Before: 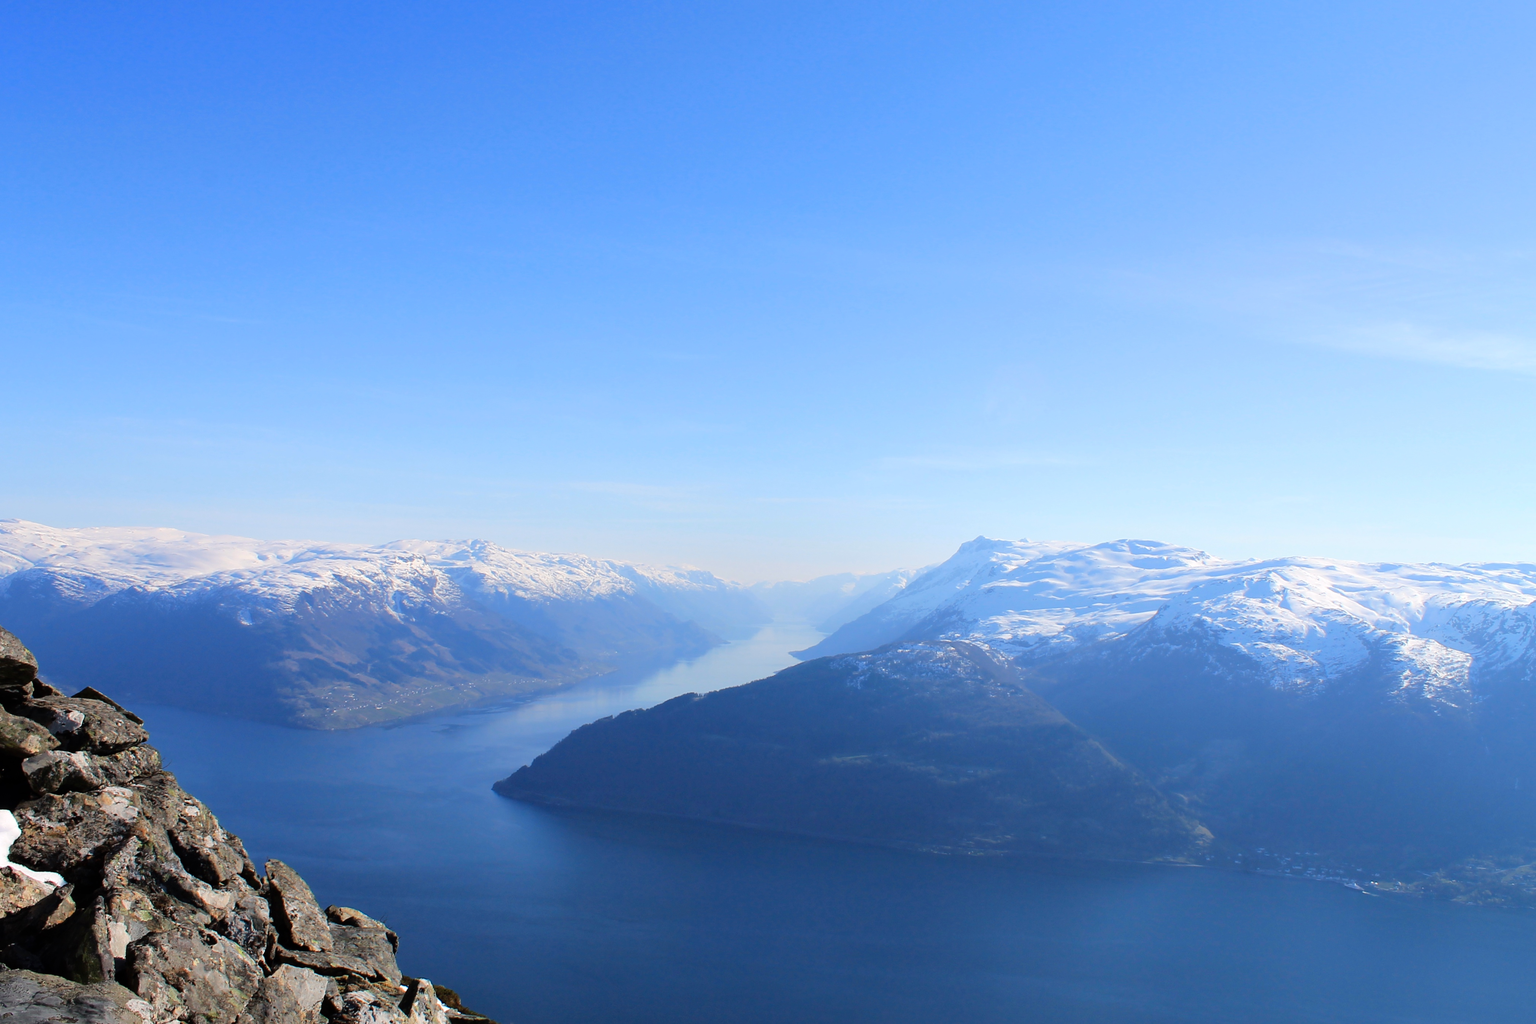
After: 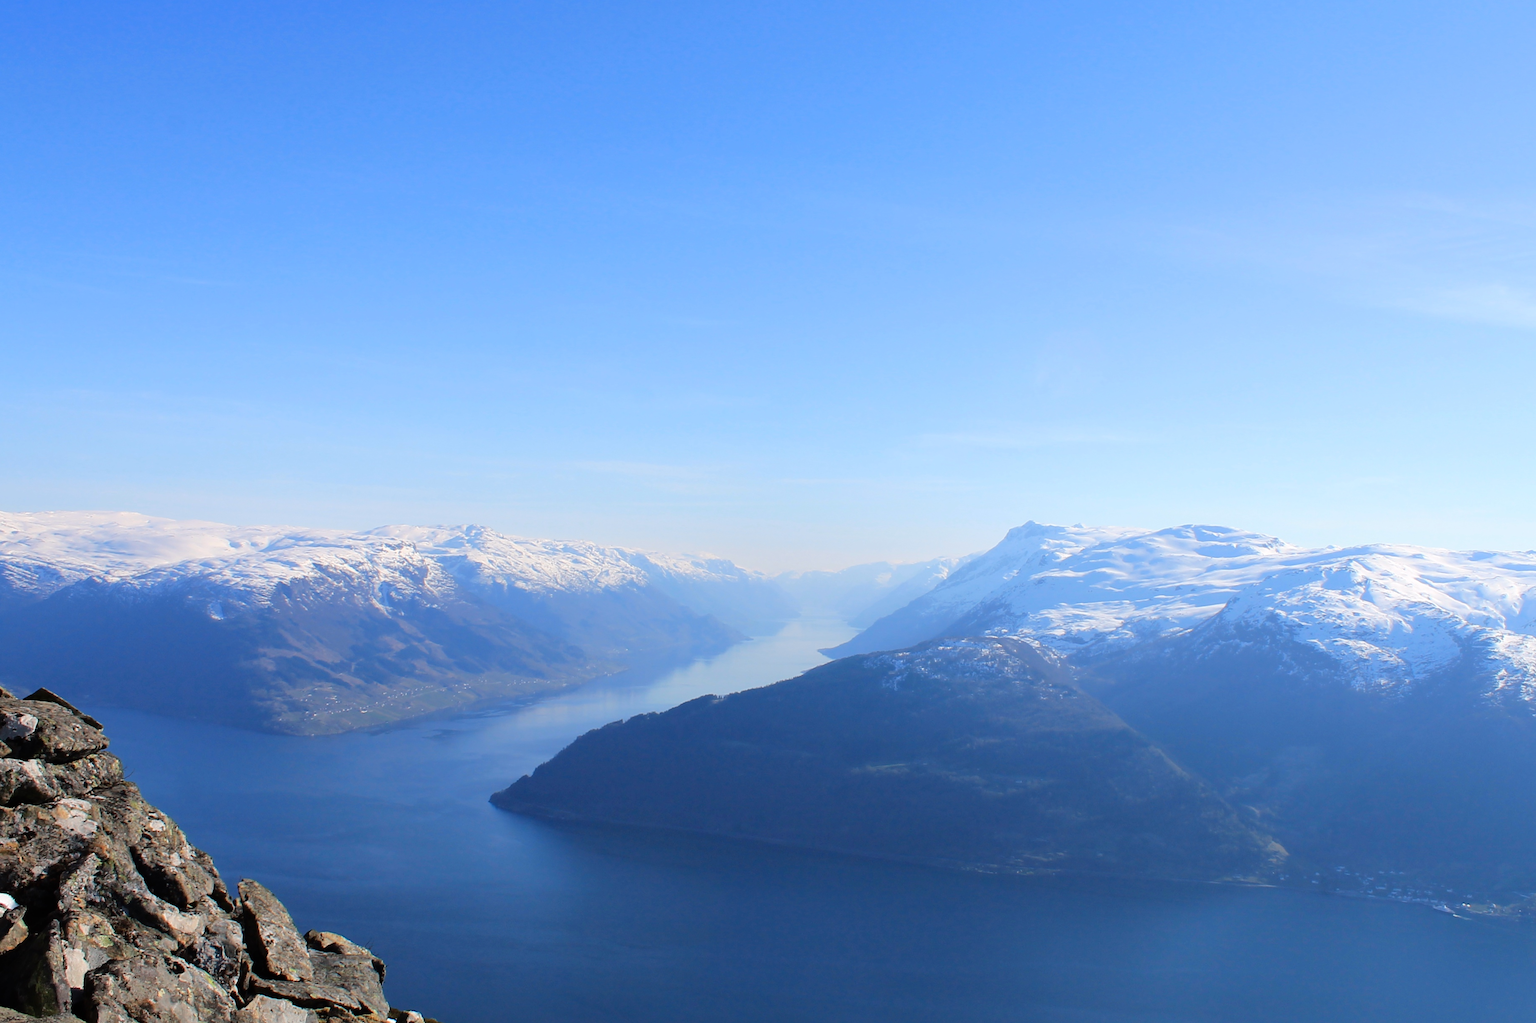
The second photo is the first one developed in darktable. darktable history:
crop: left 3.305%, top 6.436%, right 6.389%, bottom 3.258%
exposure: black level correction 0, compensate exposure bias true, compensate highlight preservation false
